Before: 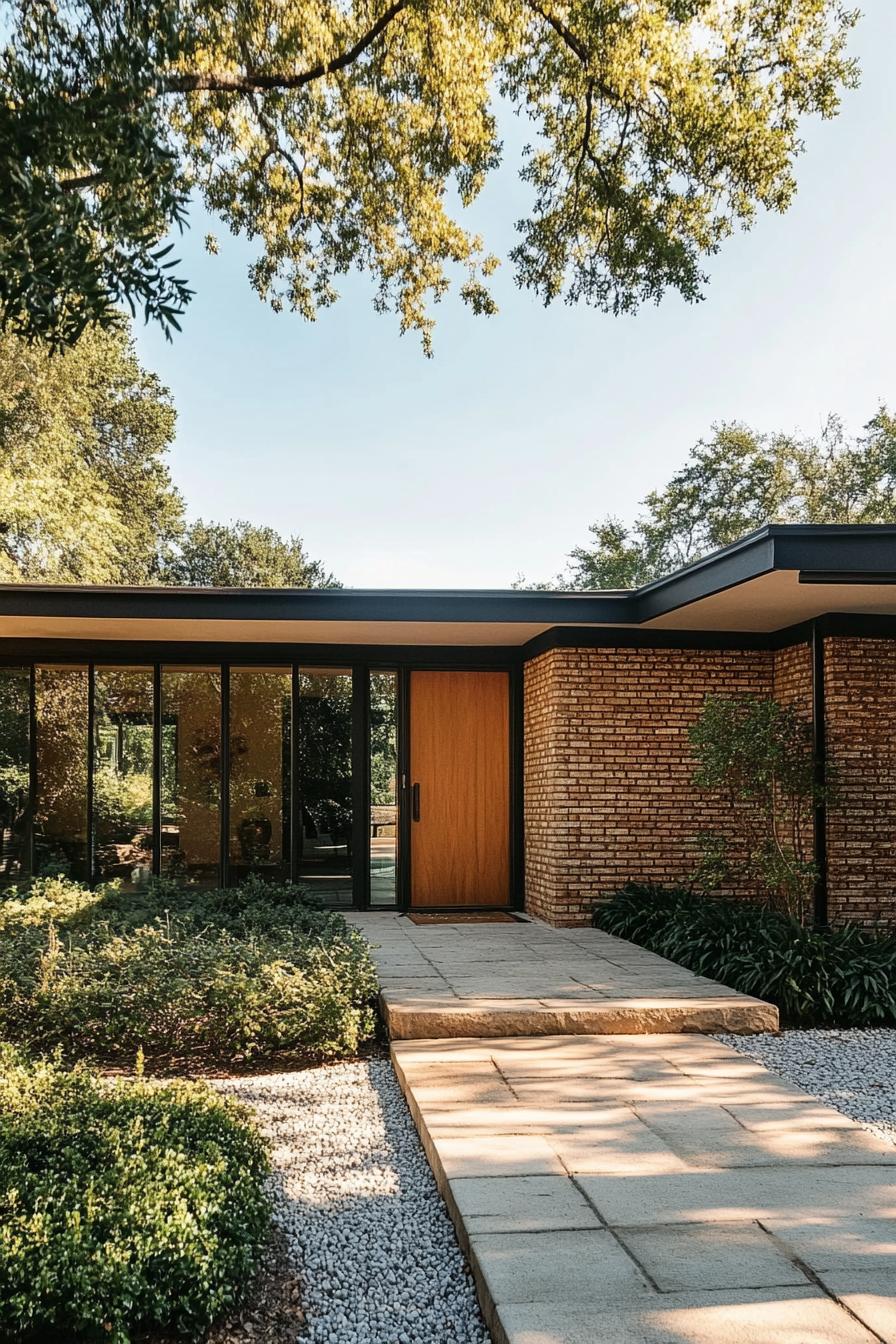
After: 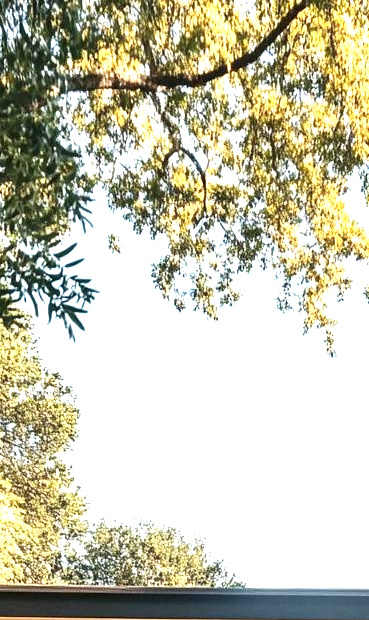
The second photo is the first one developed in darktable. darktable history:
crop and rotate: left 10.888%, top 0.104%, right 47.921%, bottom 53.697%
exposure: black level correction 0, exposure 1.102 EV, compensate highlight preservation false
local contrast: mode bilateral grid, contrast 100, coarseness 100, detail 90%, midtone range 0.2
